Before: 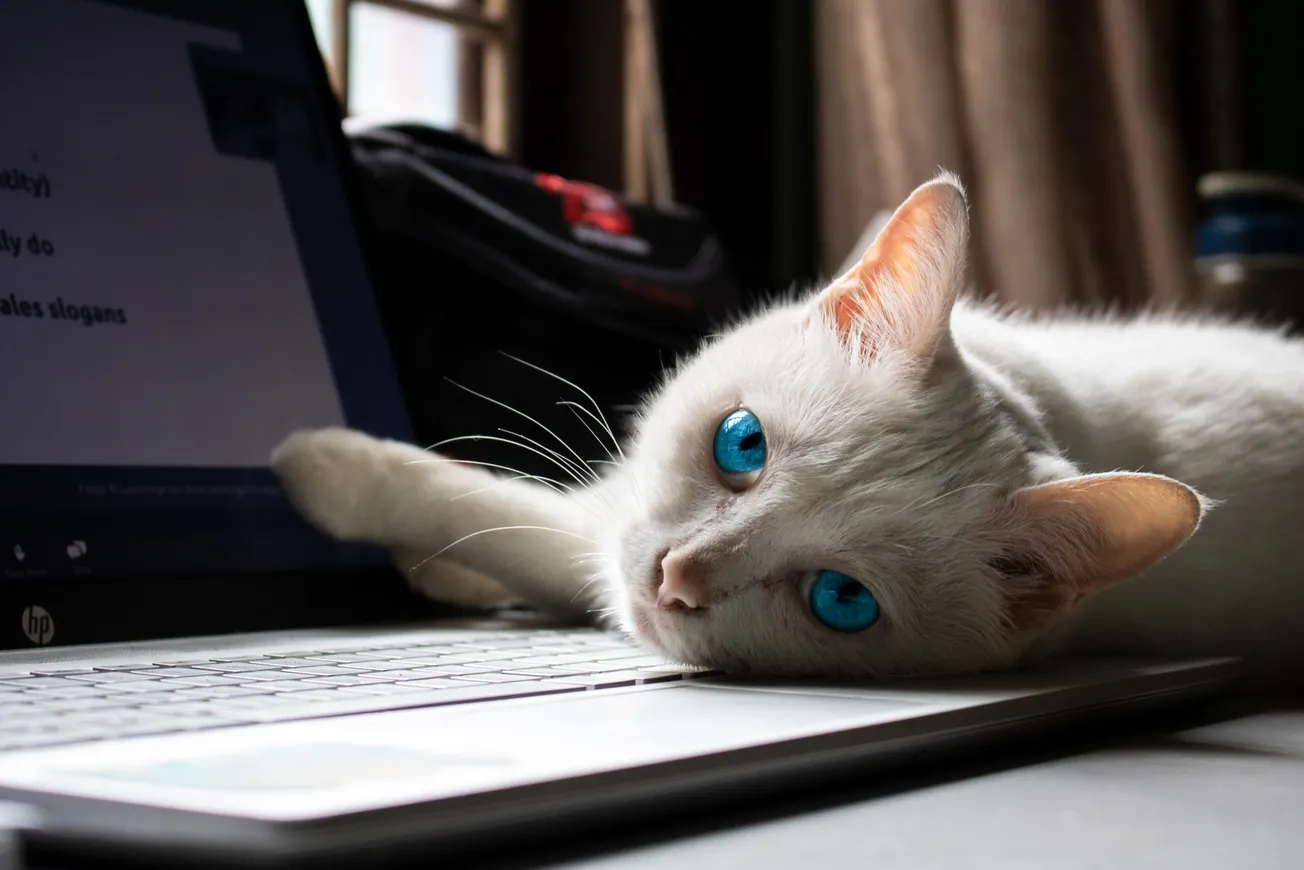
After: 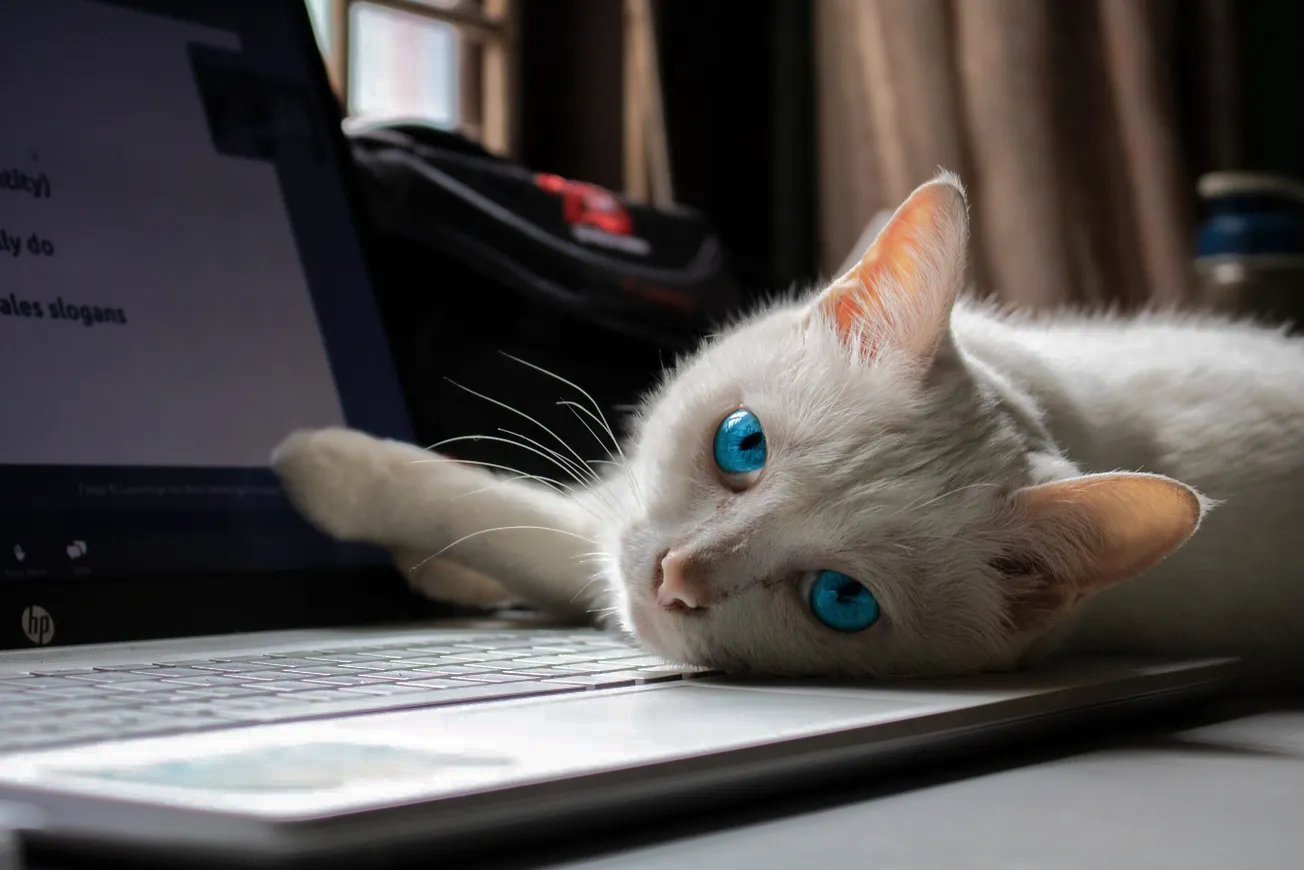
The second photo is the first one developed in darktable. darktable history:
shadows and highlights: shadows 25.65, highlights -69.93
